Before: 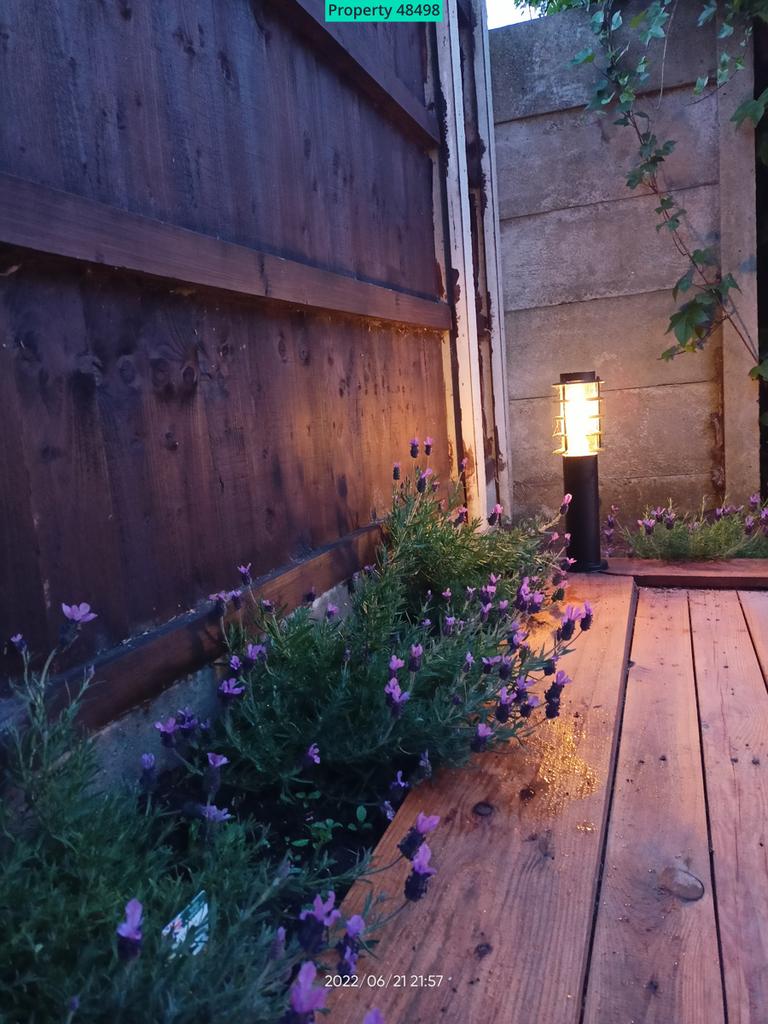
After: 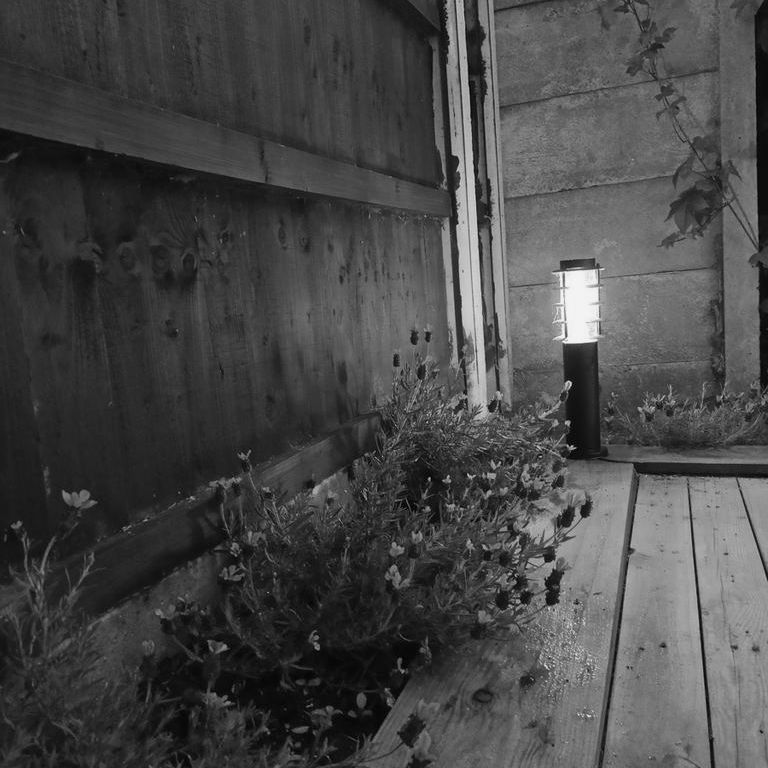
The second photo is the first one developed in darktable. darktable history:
crop: top 11.038%, bottom 13.962%
monochrome: a -11.7, b 1.62, size 0.5, highlights 0.38
